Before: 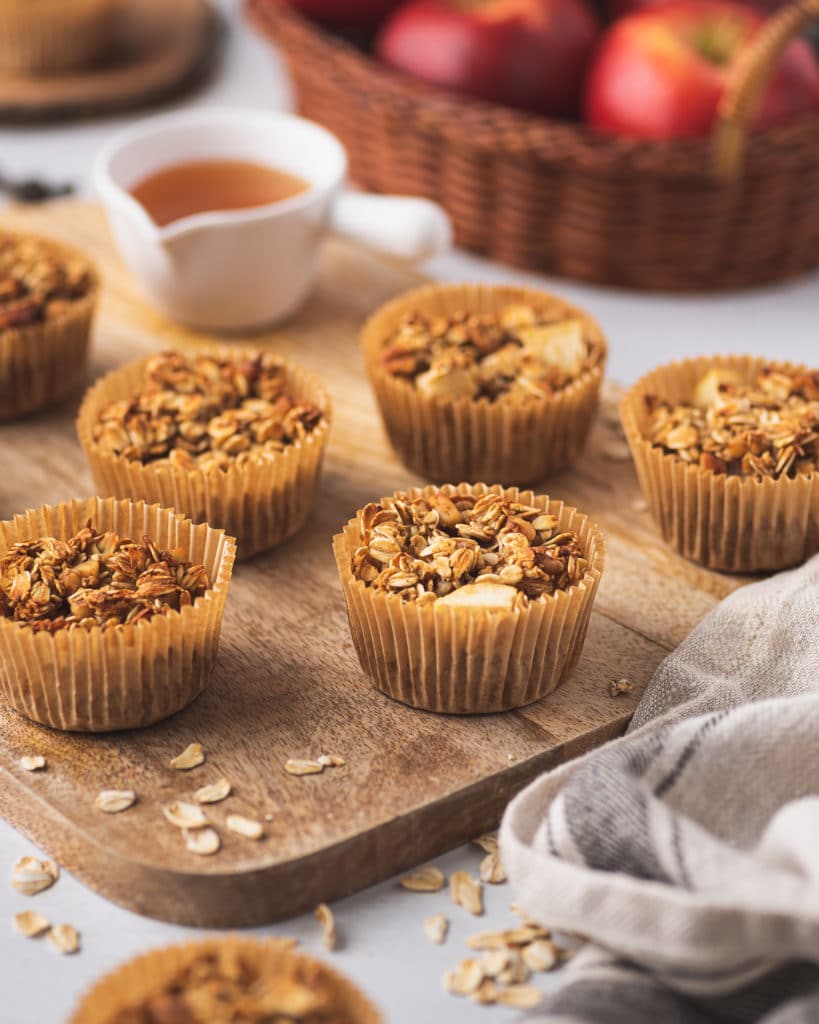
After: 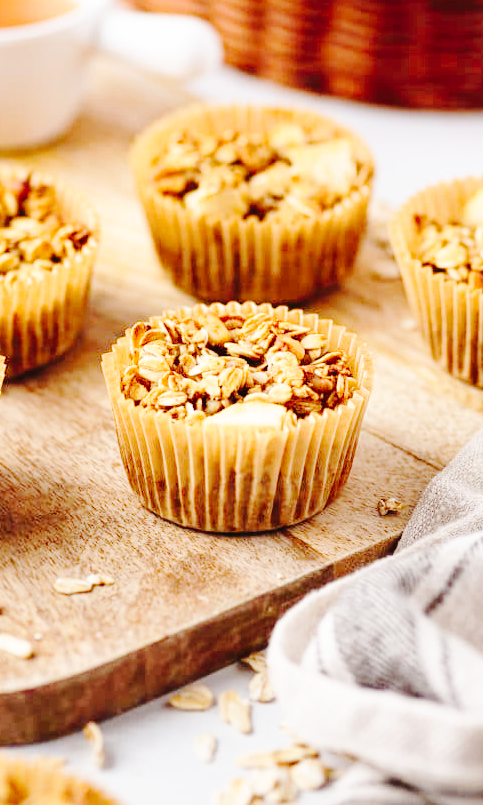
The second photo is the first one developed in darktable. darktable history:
crop and rotate: left 28.256%, top 17.734%, right 12.656%, bottom 3.573%
base curve: curves: ch0 [(0, 0) (0.032, 0.037) (0.105, 0.228) (0.435, 0.76) (0.856, 0.983) (1, 1)], preserve colors none
tone curve: curves: ch0 [(0, 0) (0.003, 0.002) (0.011, 0.006) (0.025, 0.012) (0.044, 0.021) (0.069, 0.027) (0.1, 0.035) (0.136, 0.06) (0.177, 0.108) (0.224, 0.173) (0.277, 0.26) (0.335, 0.353) (0.399, 0.453) (0.468, 0.555) (0.543, 0.641) (0.623, 0.724) (0.709, 0.792) (0.801, 0.857) (0.898, 0.918) (1, 1)], preserve colors none
